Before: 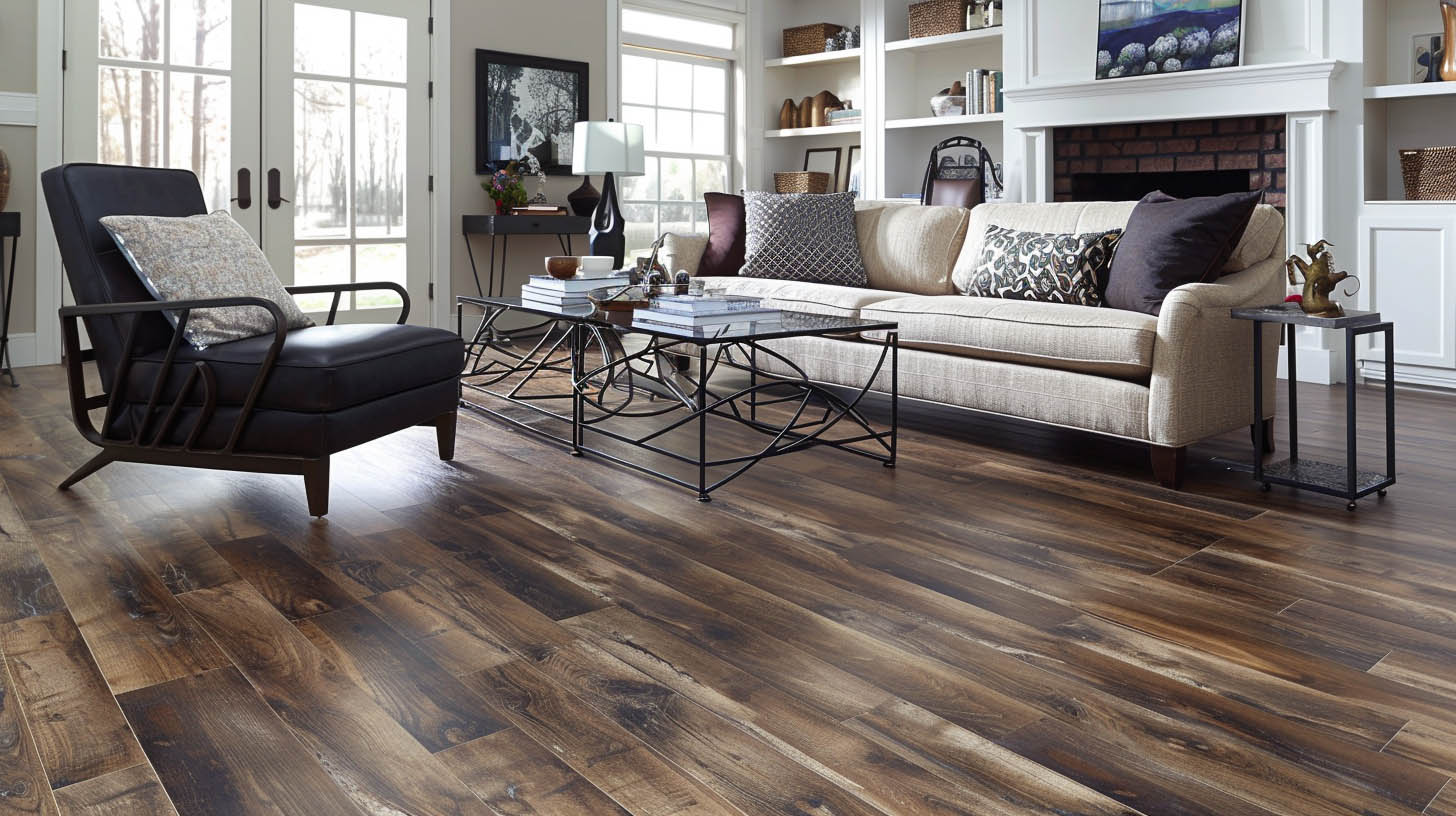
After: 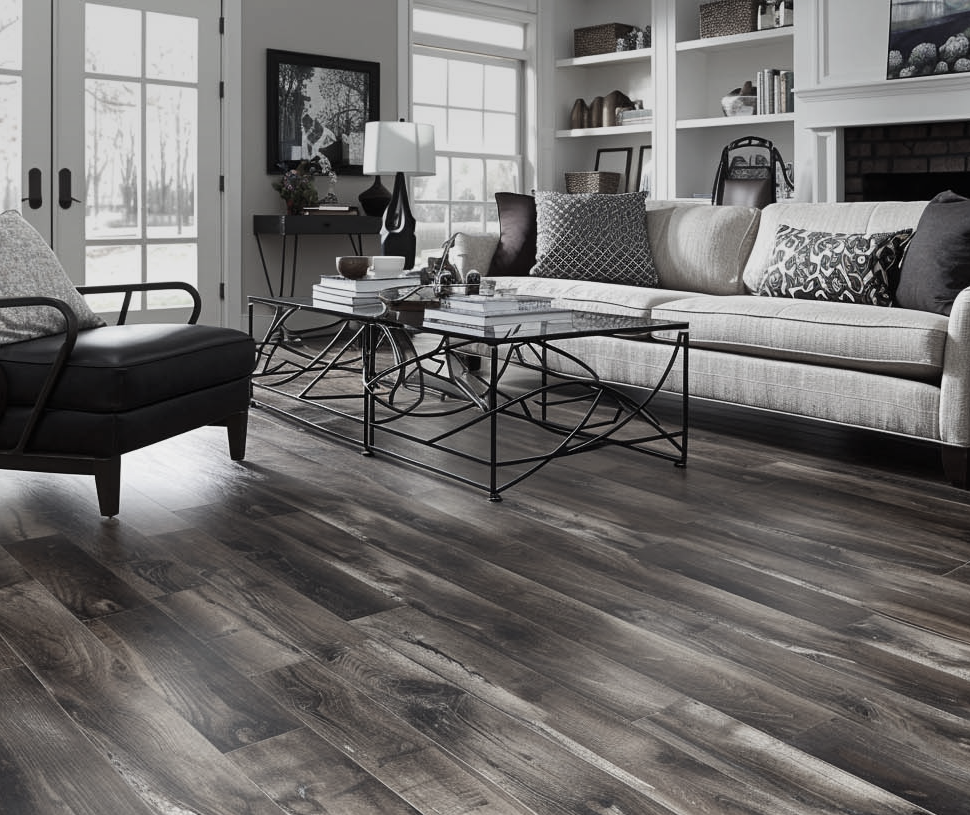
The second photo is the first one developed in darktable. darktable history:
exposure: compensate highlight preservation false
graduated density: on, module defaults
tone curve: curves: ch0 [(0, 0) (0.266, 0.247) (0.741, 0.751) (1, 1)], color space Lab, linked channels, preserve colors none
crop and rotate: left 14.385%, right 18.948%
color correction: saturation 0.3
